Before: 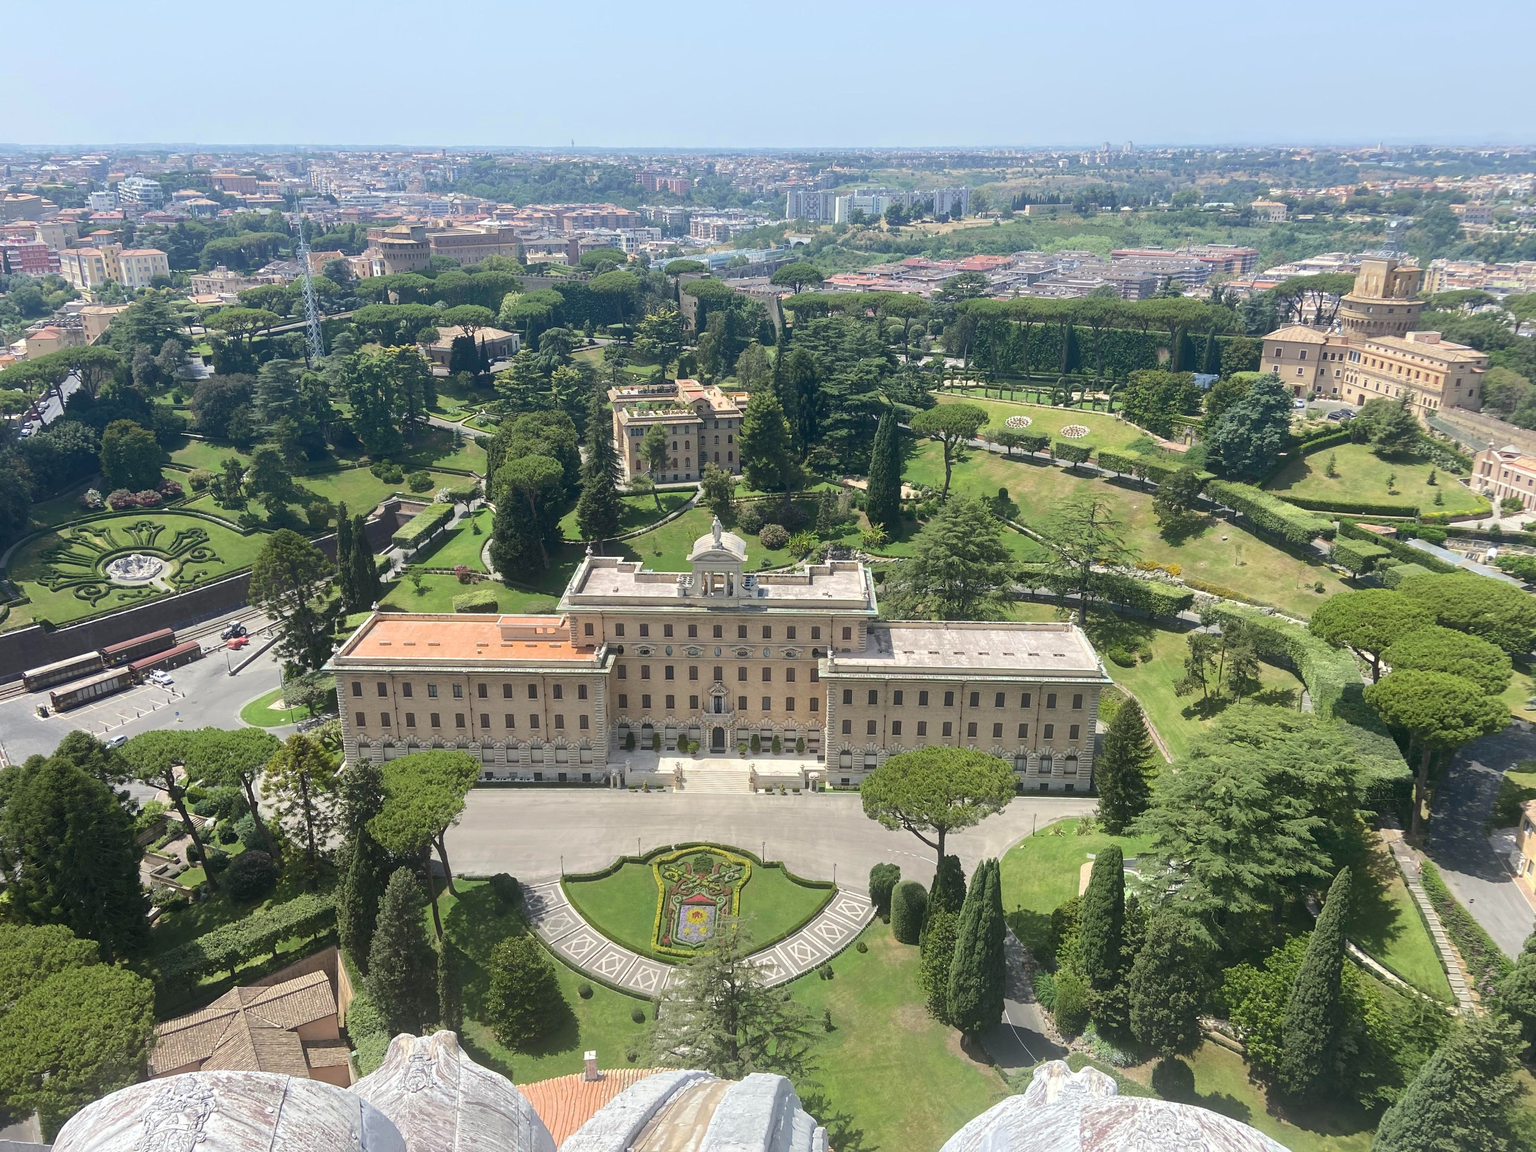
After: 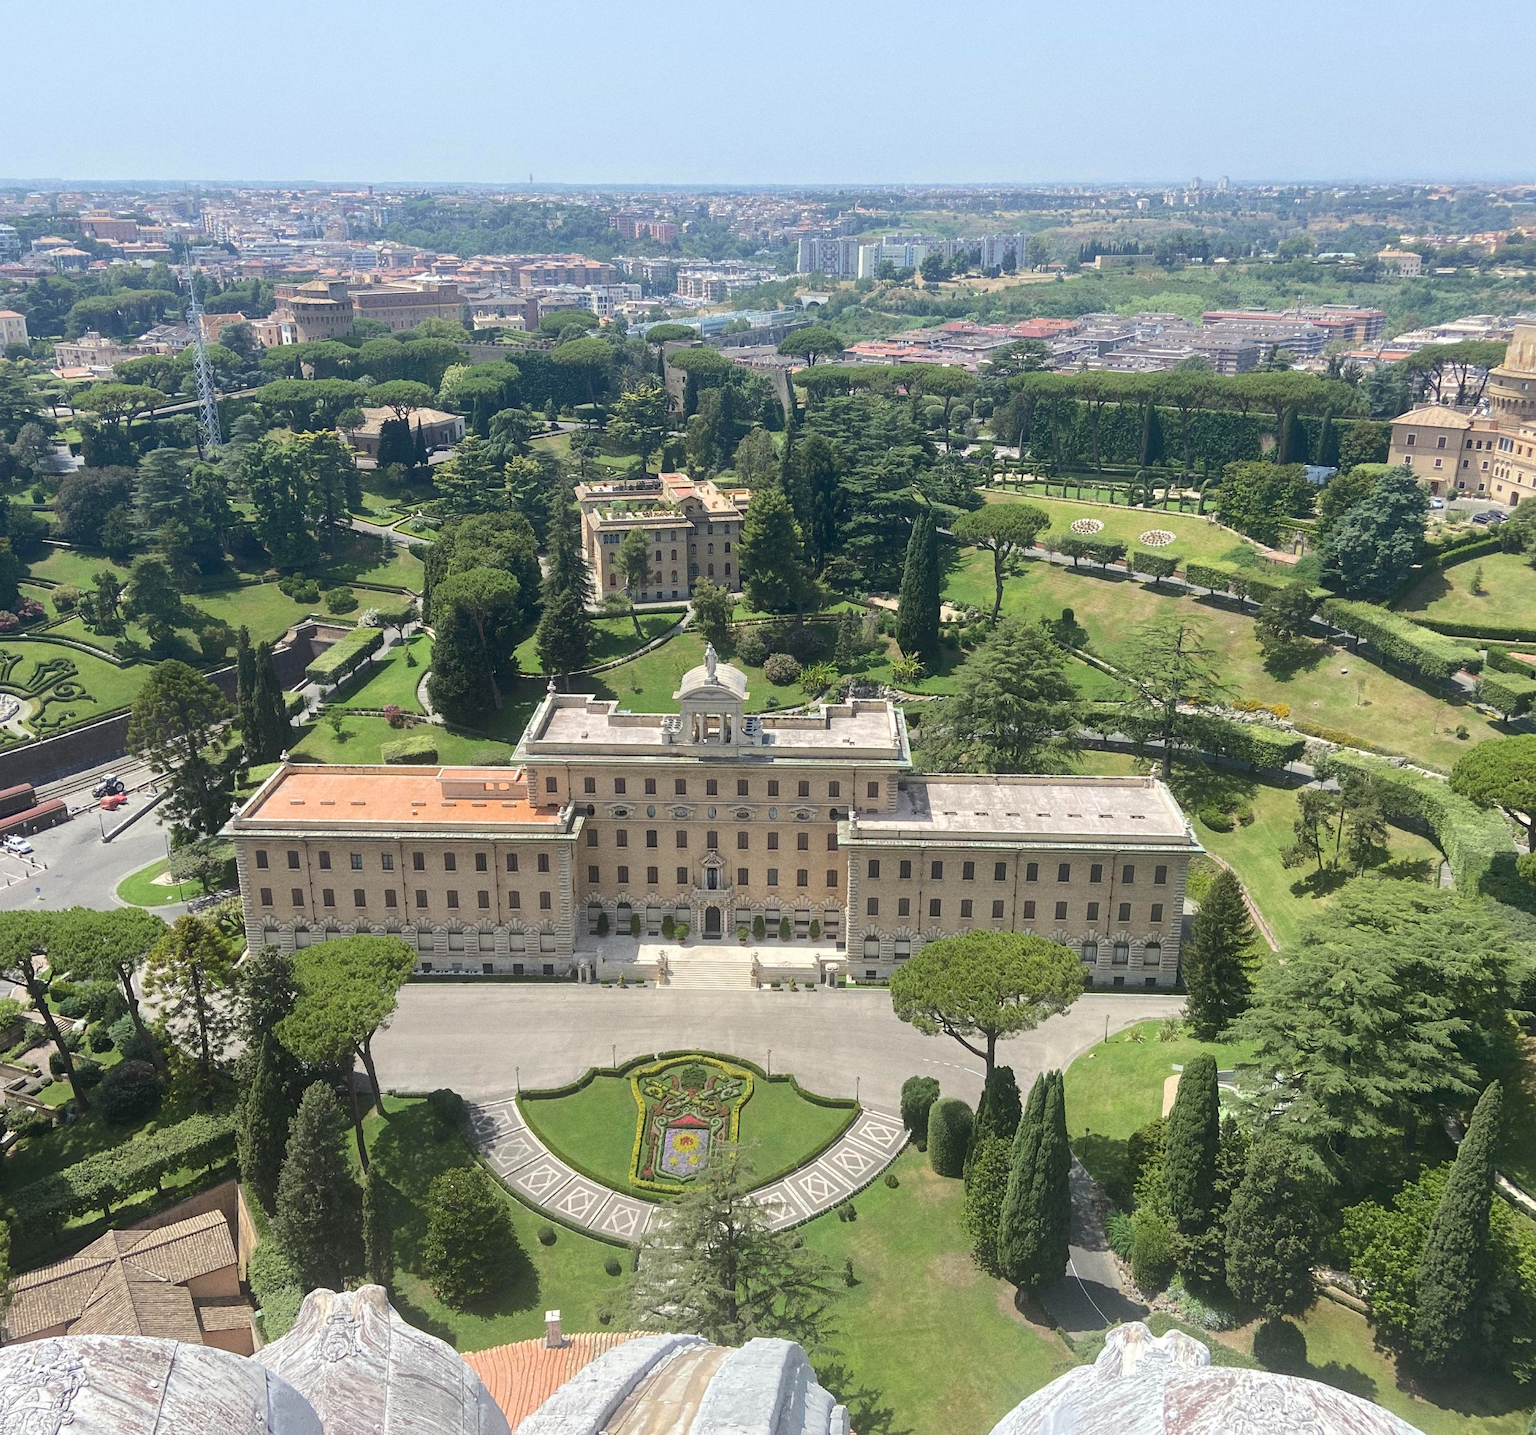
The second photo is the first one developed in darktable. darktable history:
grain: coarseness 0.09 ISO
crop and rotate: left 9.597%, right 10.195%
